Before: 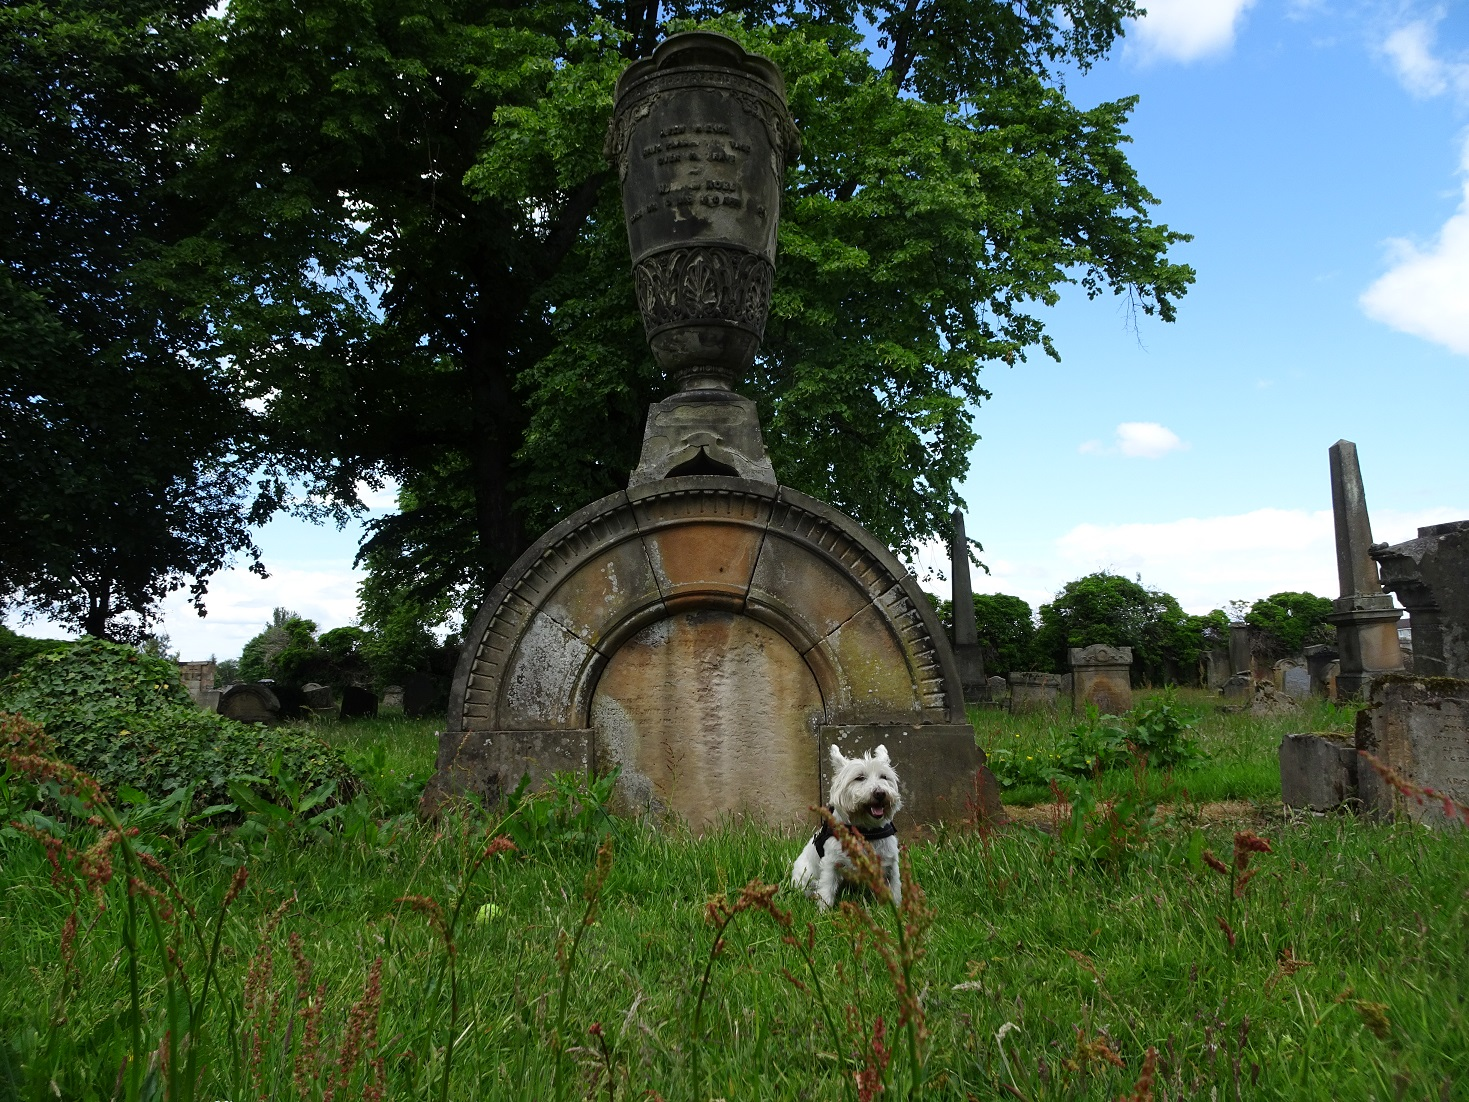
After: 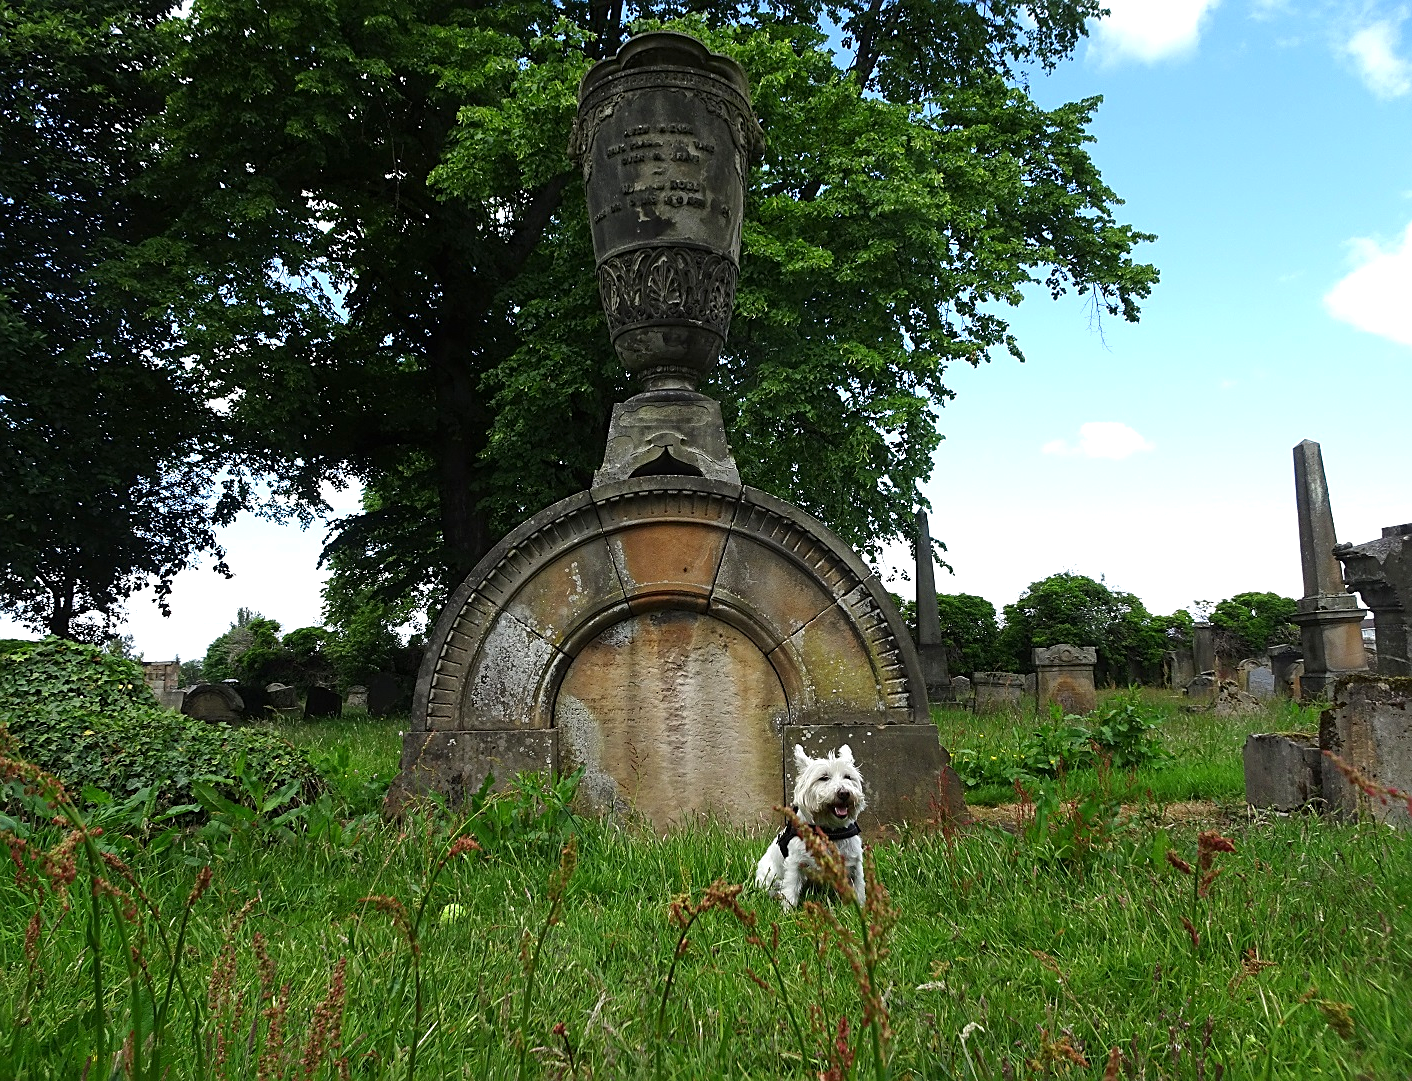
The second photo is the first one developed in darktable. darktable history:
exposure: black level correction 0, exposure 0.498 EV, compensate highlight preservation false
crop and rotate: left 2.508%, right 1.344%, bottom 1.889%
sharpen: on, module defaults
